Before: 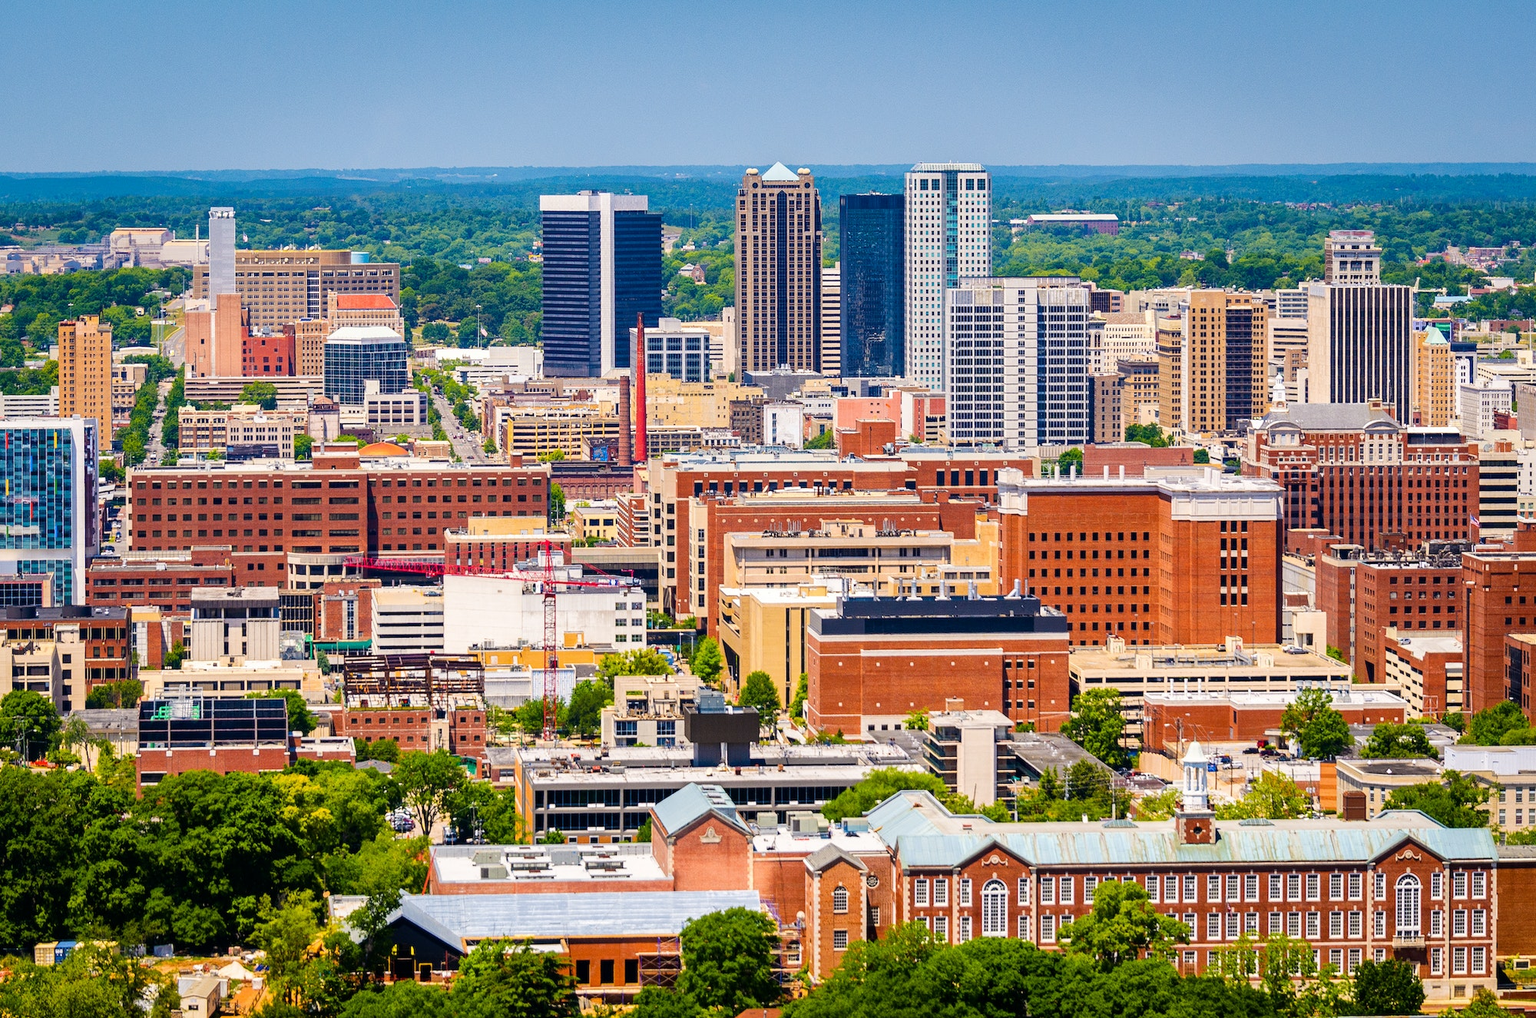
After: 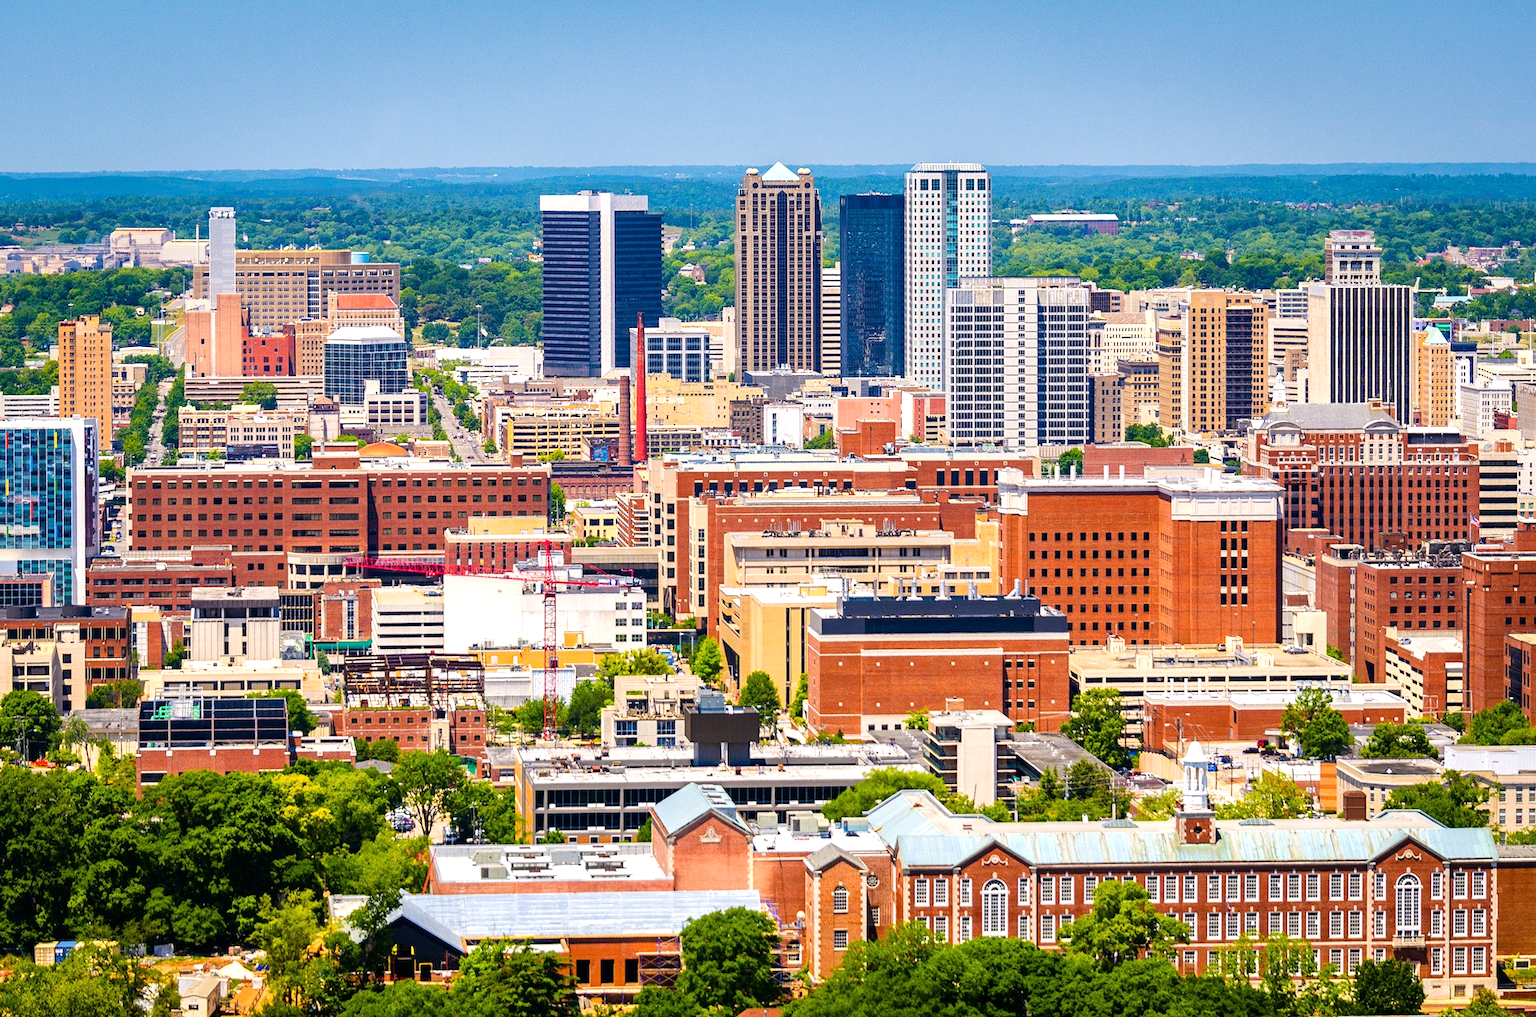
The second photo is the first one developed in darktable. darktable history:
exposure: exposure 0.295 EV, compensate exposure bias true, compensate highlight preservation false
